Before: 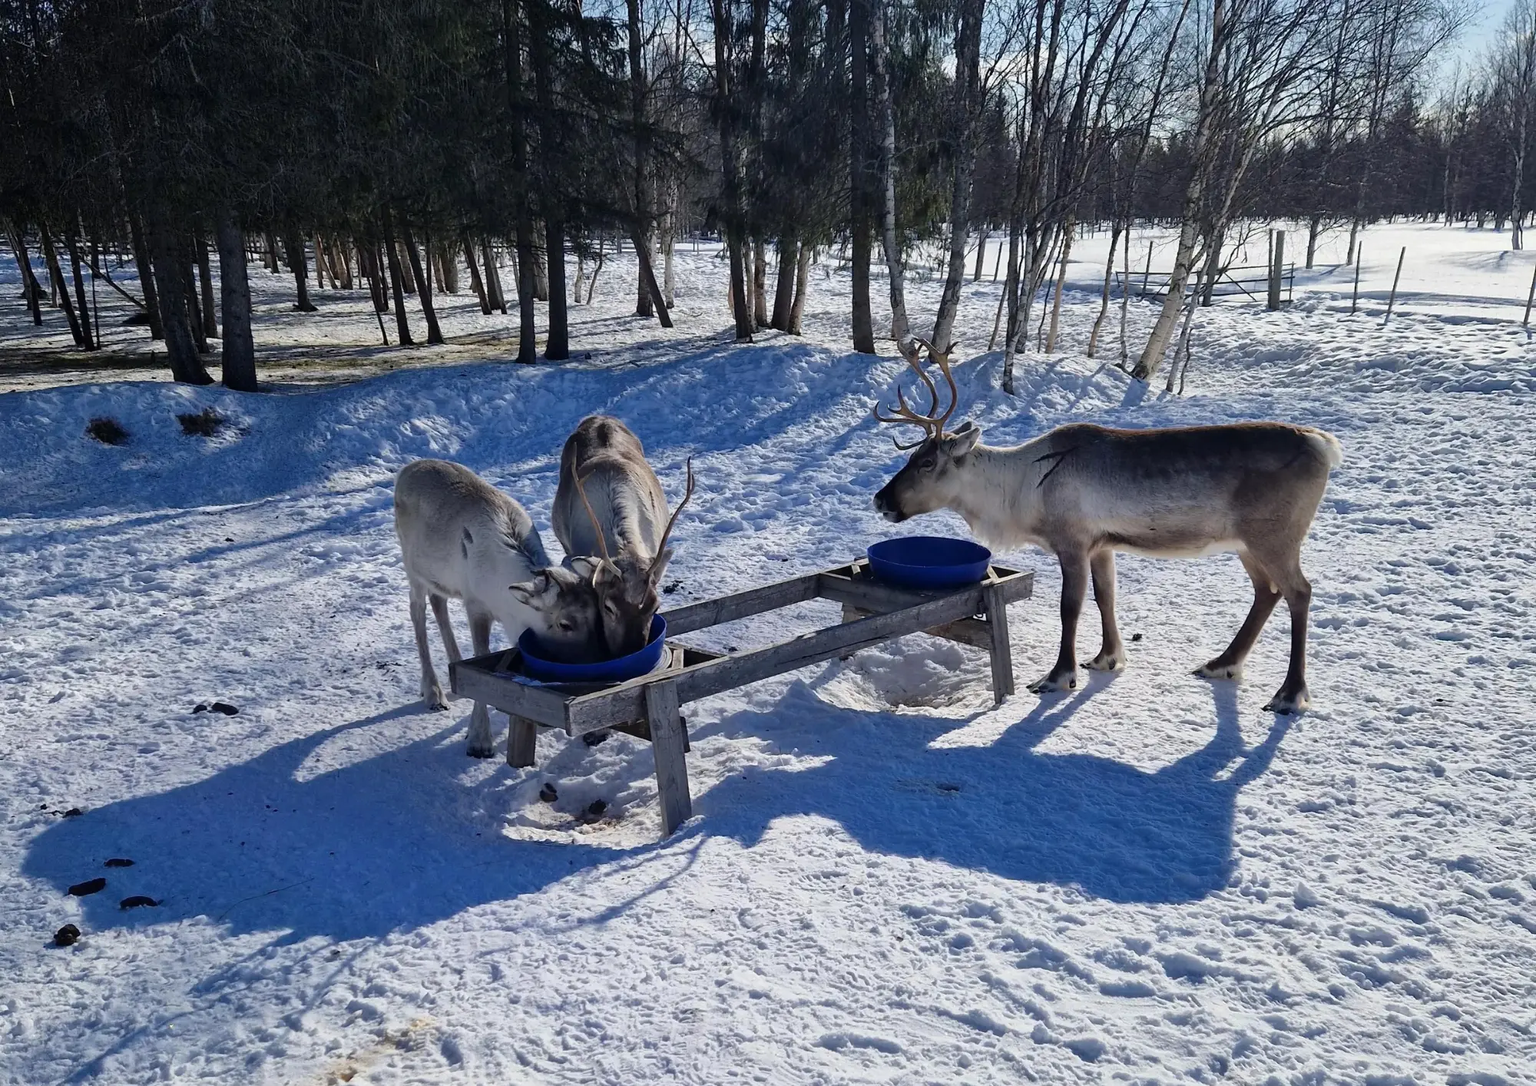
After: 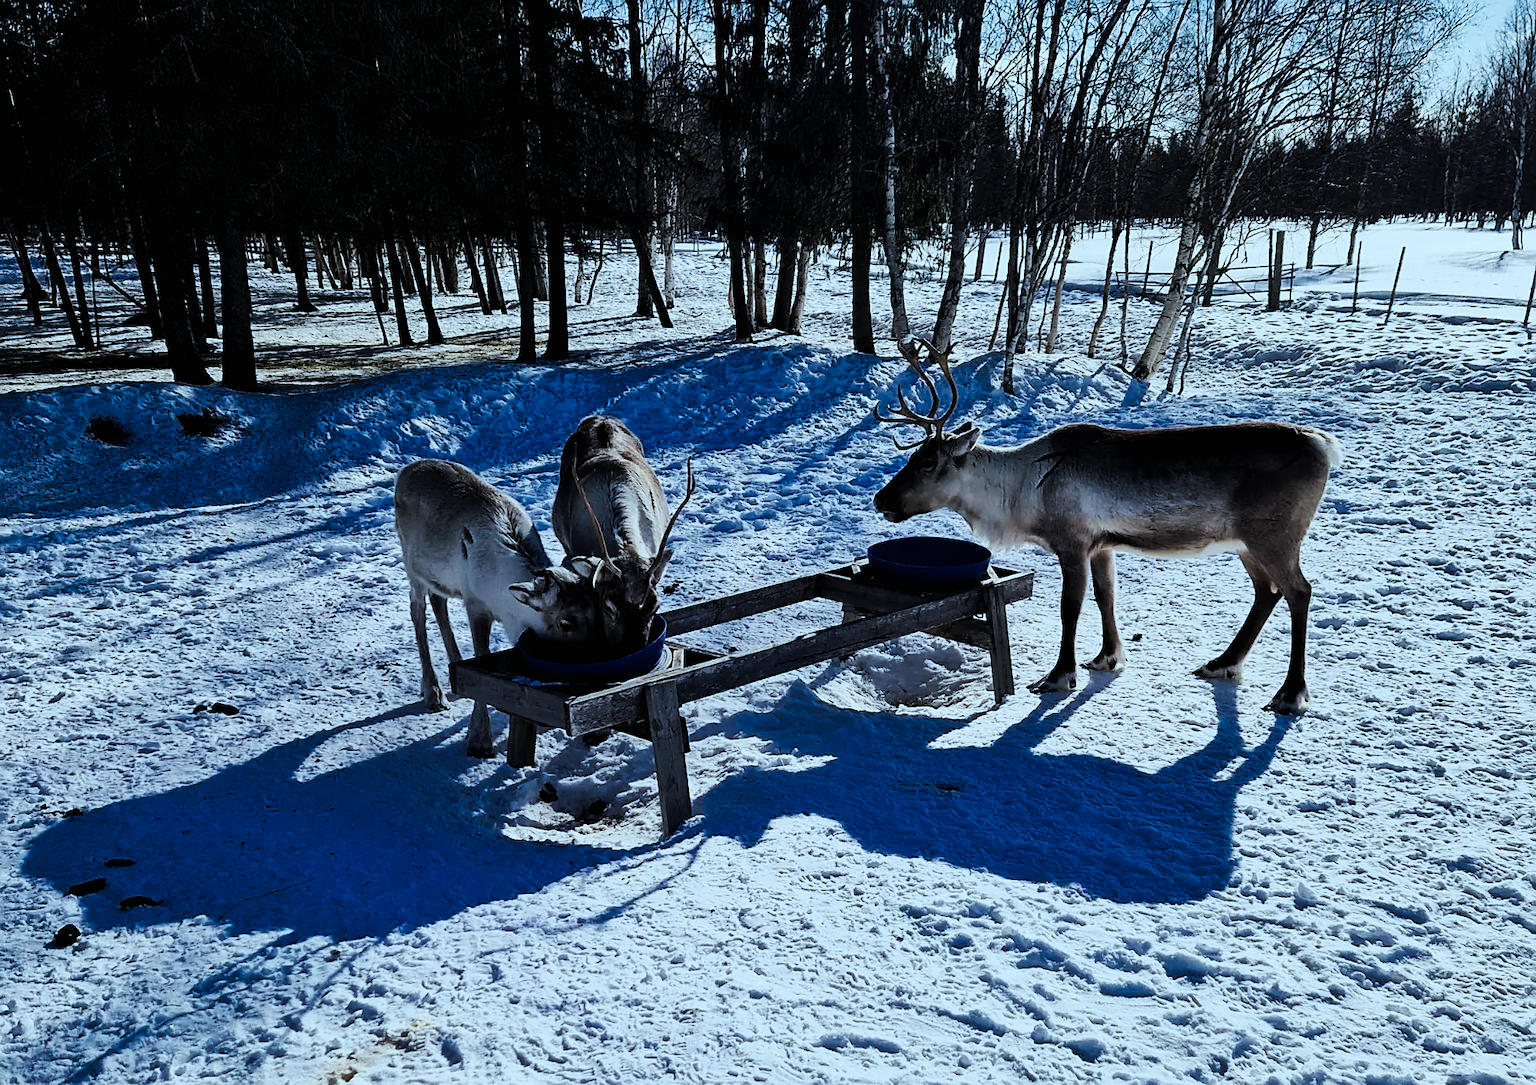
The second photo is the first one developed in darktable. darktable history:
filmic rgb: black relative exposure -7.65 EV, white relative exposure 4.56 EV, hardness 3.61
color correction: highlights a* -12.64, highlights b* -18.1, saturation 0.7
sharpen: on, module defaults
grain: coarseness 14.57 ISO, strength 8.8%
tone curve: curves: ch0 [(0, 0) (0.003, 0.003) (0.011, 0.005) (0.025, 0.005) (0.044, 0.008) (0.069, 0.015) (0.1, 0.023) (0.136, 0.032) (0.177, 0.046) (0.224, 0.072) (0.277, 0.124) (0.335, 0.174) (0.399, 0.253) (0.468, 0.365) (0.543, 0.519) (0.623, 0.675) (0.709, 0.805) (0.801, 0.908) (0.898, 0.97) (1, 1)], preserve colors none
